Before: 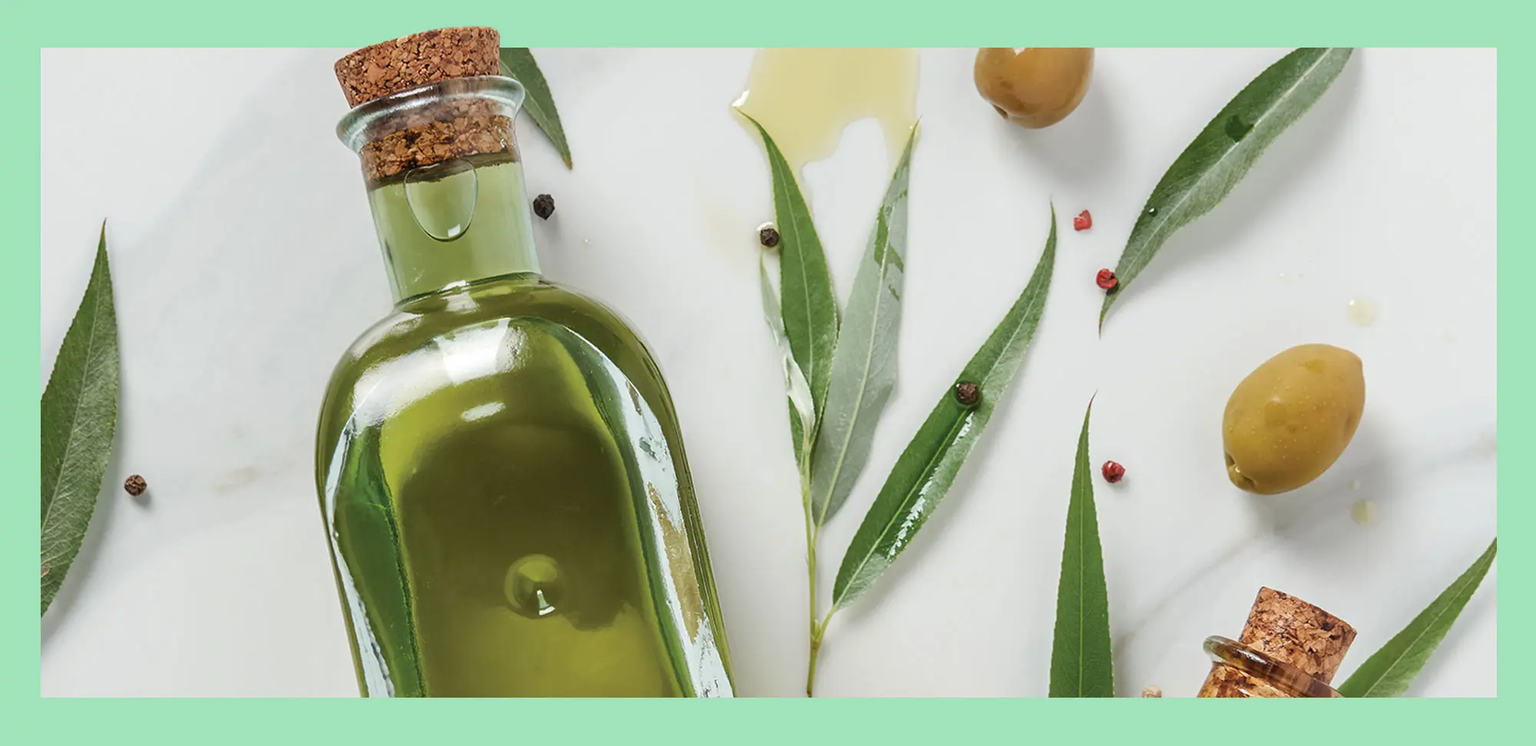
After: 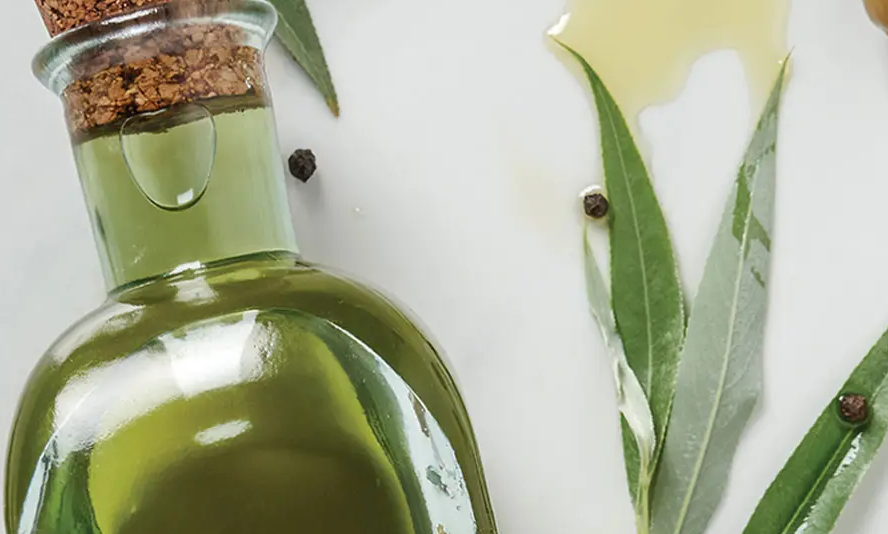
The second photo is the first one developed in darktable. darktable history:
crop: left 20.317%, top 10.75%, right 35.245%, bottom 34.269%
